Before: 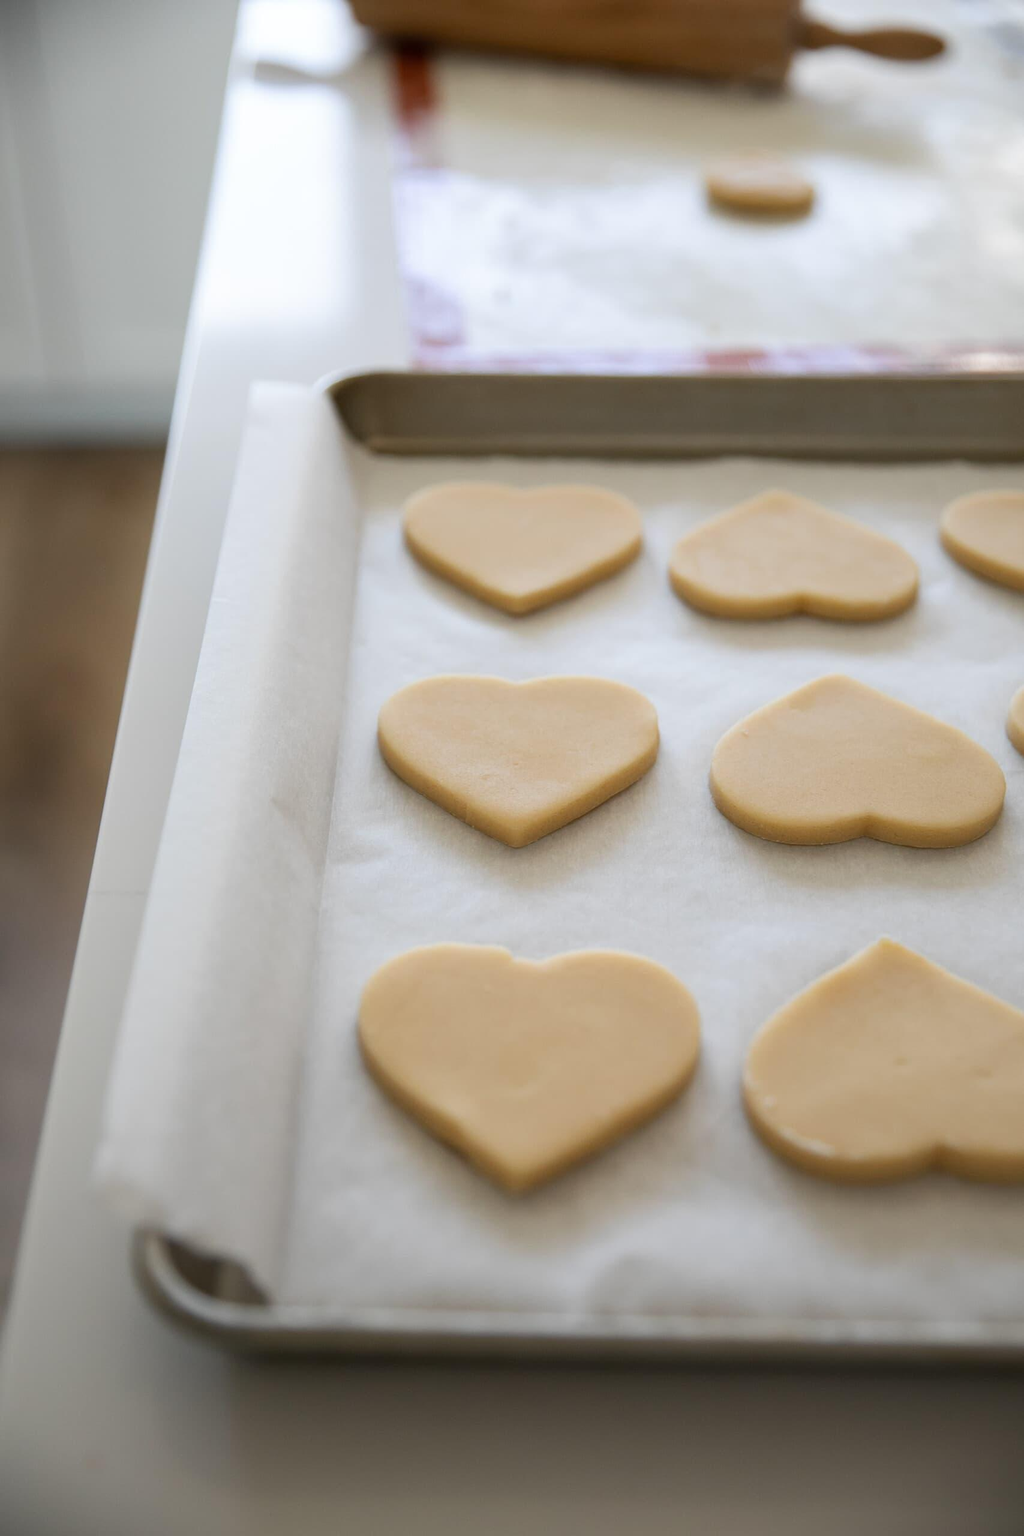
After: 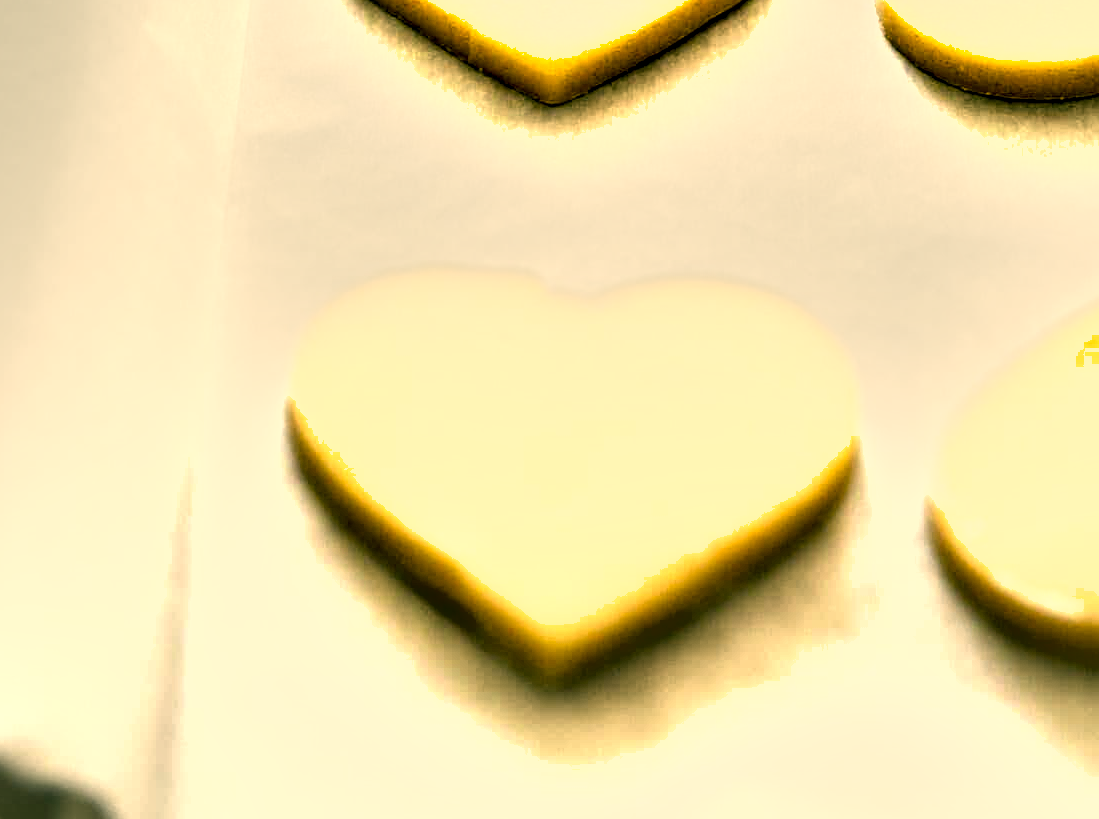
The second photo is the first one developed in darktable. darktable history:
crop: left 18.091%, top 51.13%, right 17.525%, bottom 16.85%
color correction: highlights a* 5.3, highlights b* 24.26, shadows a* -15.58, shadows b* 4.02
tone equalizer: -8 EV -0.75 EV, -7 EV -0.7 EV, -6 EV -0.6 EV, -5 EV -0.4 EV, -3 EV 0.4 EV, -2 EV 0.6 EV, -1 EV 0.7 EV, +0 EV 0.75 EV, edges refinement/feathering 500, mask exposure compensation -1.57 EV, preserve details no
exposure: black level correction 0, exposure 0.9 EV, compensate exposure bias true, compensate highlight preservation false
shadows and highlights: shadows 60, soften with gaussian
